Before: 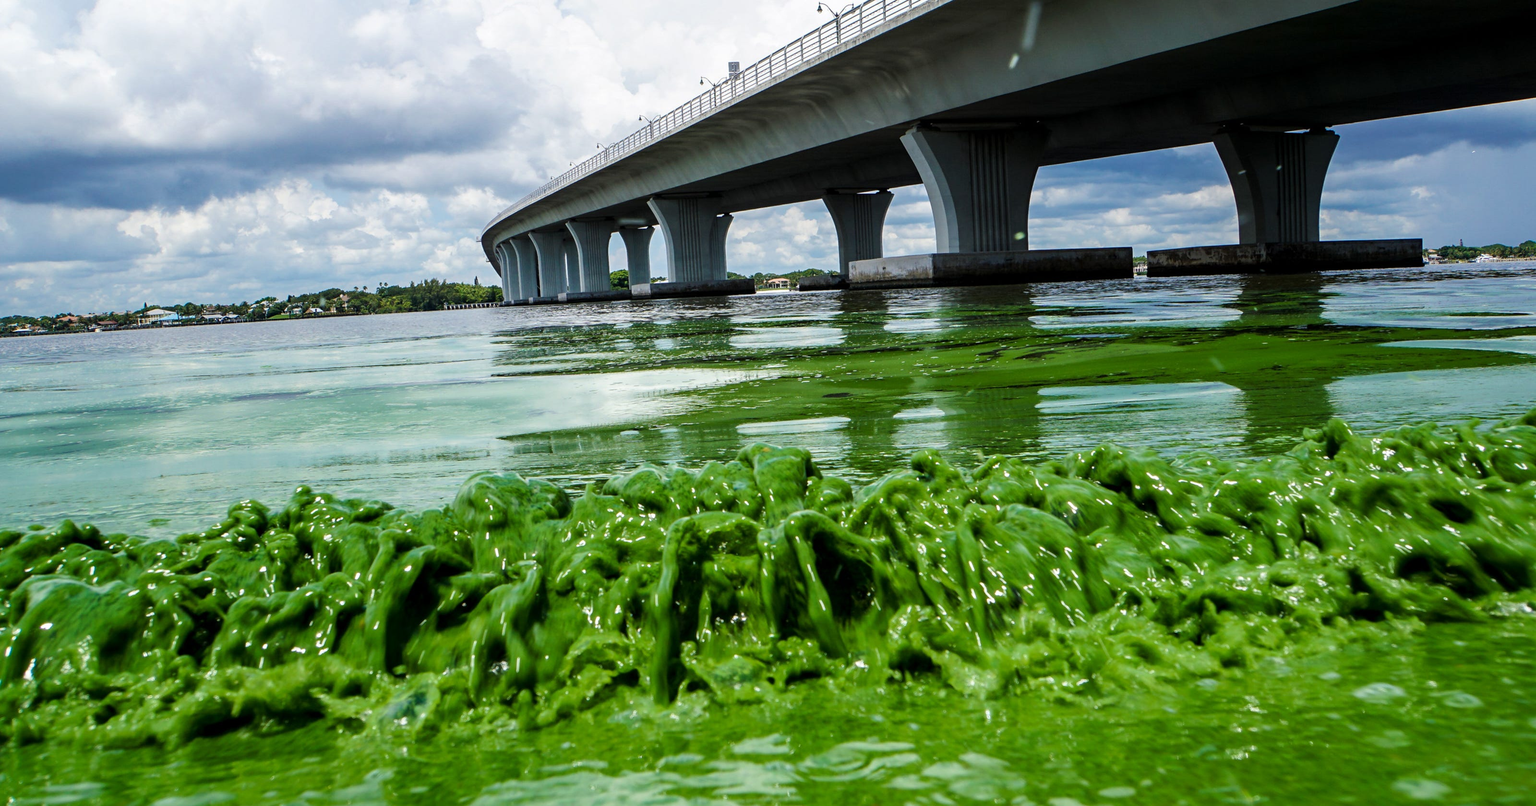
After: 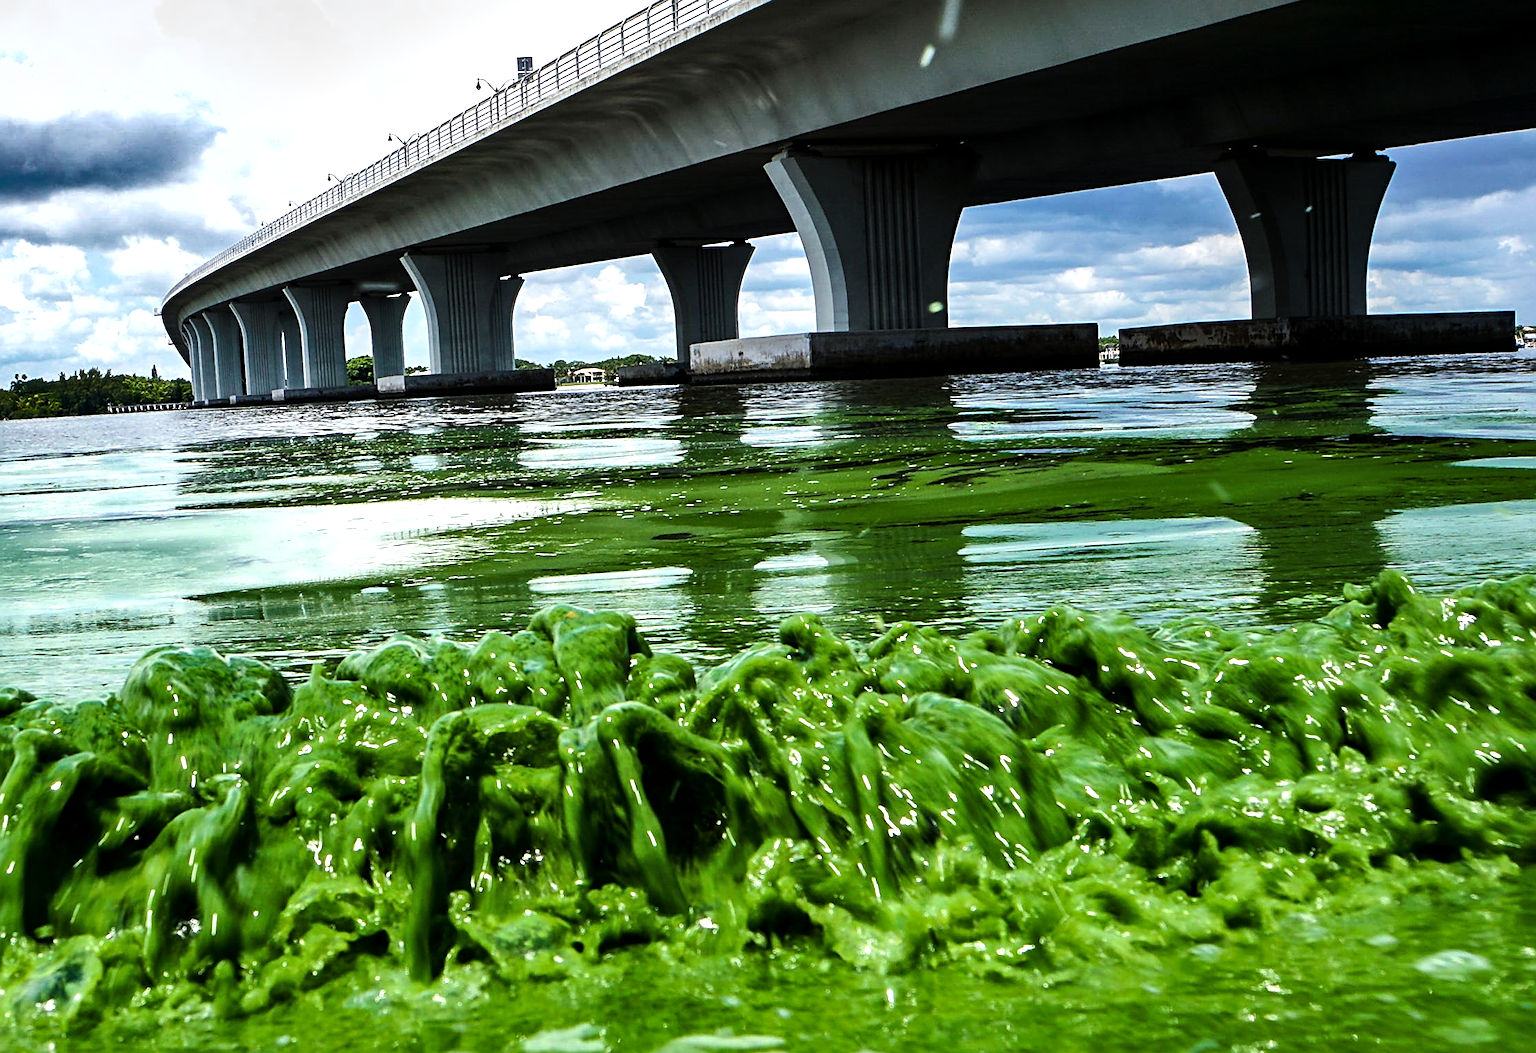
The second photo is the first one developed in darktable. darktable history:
sharpen: on, module defaults
crop and rotate: left 24.034%, top 2.838%, right 6.406%, bottom 6.299%
shadows and highlights: radius 118.69, shadows 42.21, highlights -61.56, soften with gaussian
tone equalizer: -8 EV -0.75 EV, -7 EV -0.7 EV, -6 EV -0.6 EV, -5 EV -0.4 EV, -3 EV 0.4 EV, -2 EV 0.6 EV, -1 EV 0.7 EV, +0 EV 0.75 EV, edges refinement/feathering 500, mask exposure compensation -1.57 EV, preserve details no
